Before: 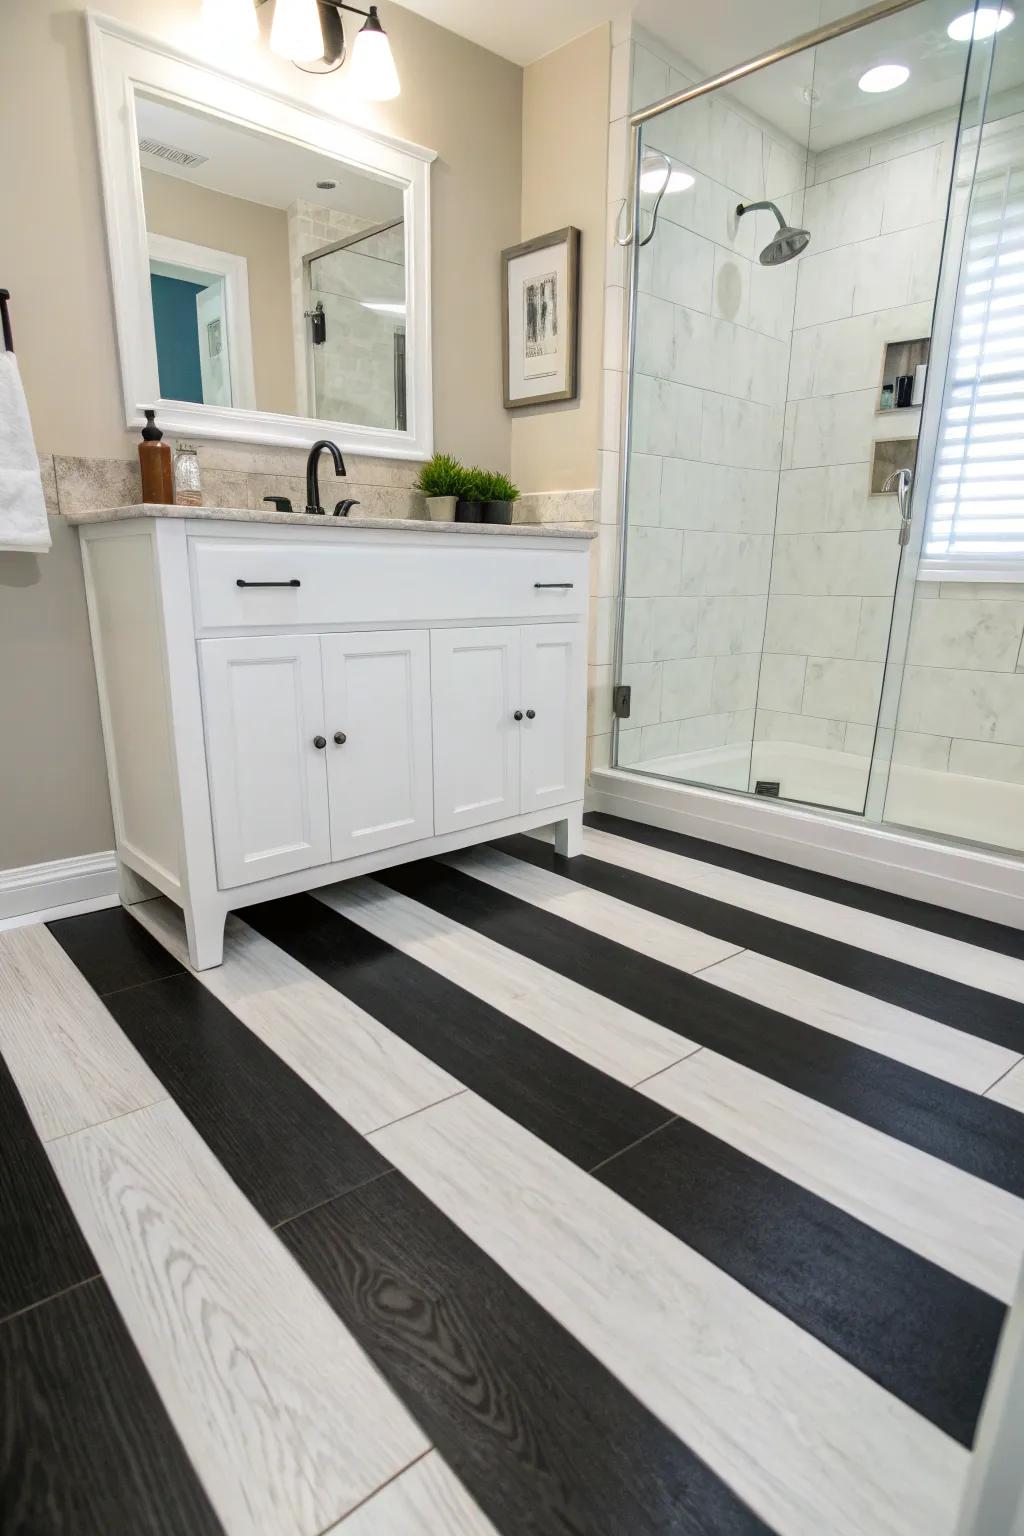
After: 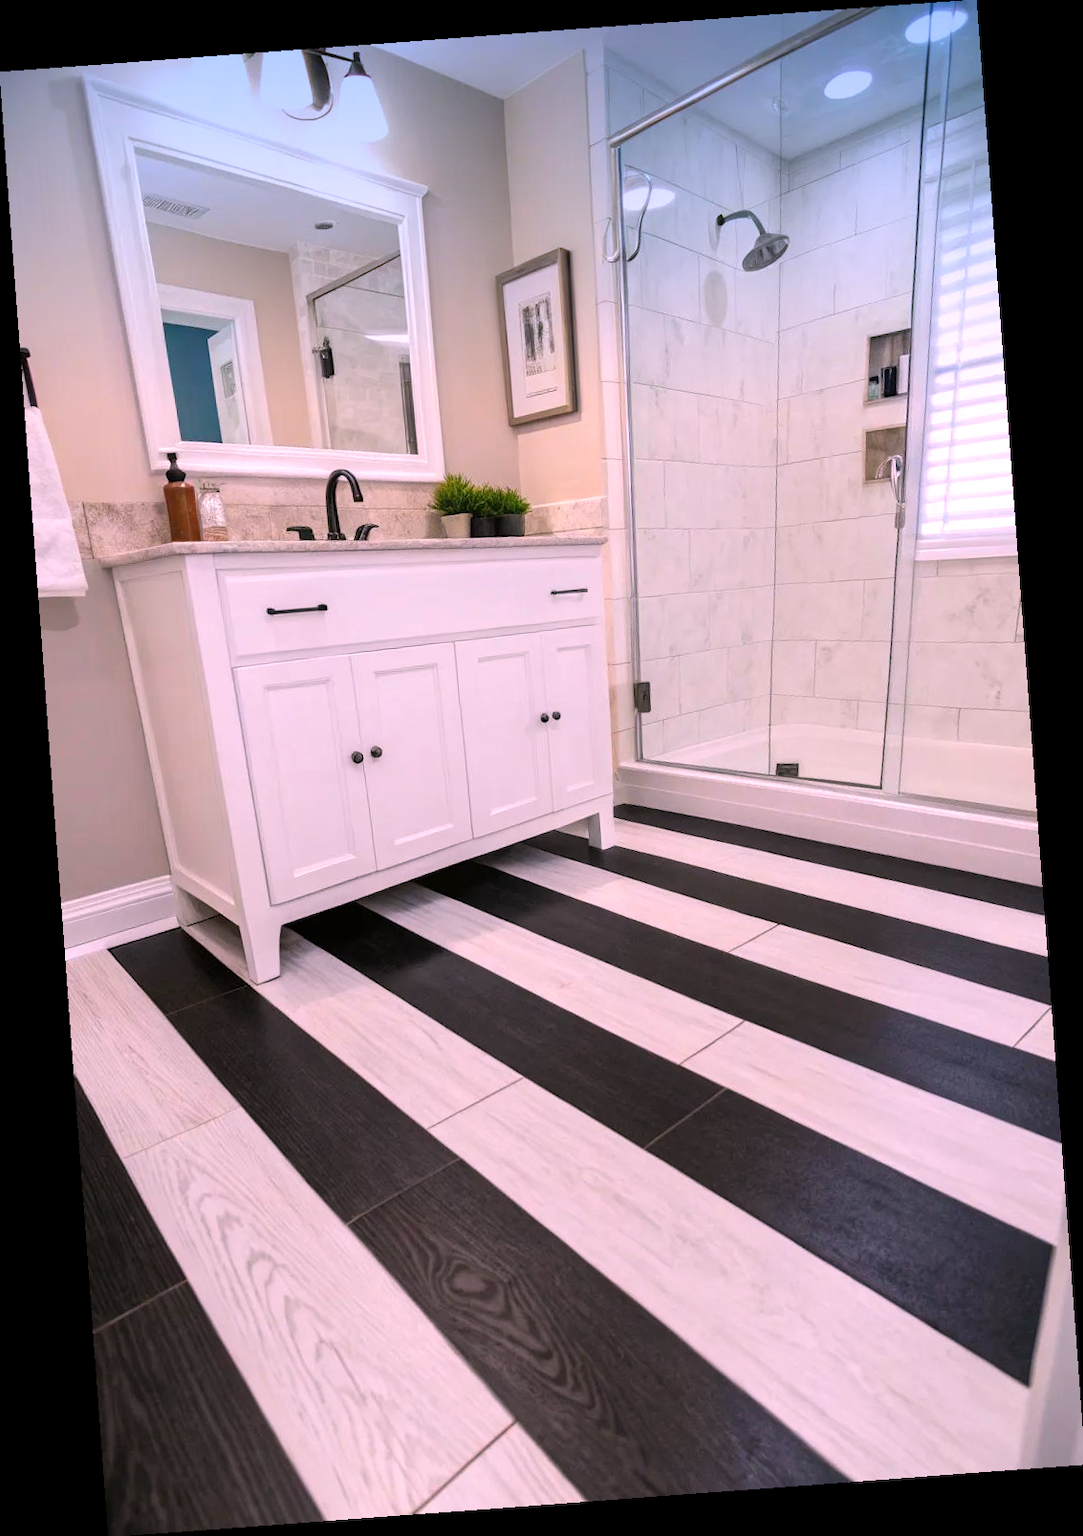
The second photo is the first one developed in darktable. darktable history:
white balance: red 1.188, blue 1.11
rotate and perspective: rotation -4.25°, automatic cropping off
graduated density: density 2.02 EV, hardness 44%, rotation 0.374°, offset 8.21, hue 208.8°, saturation 97%
